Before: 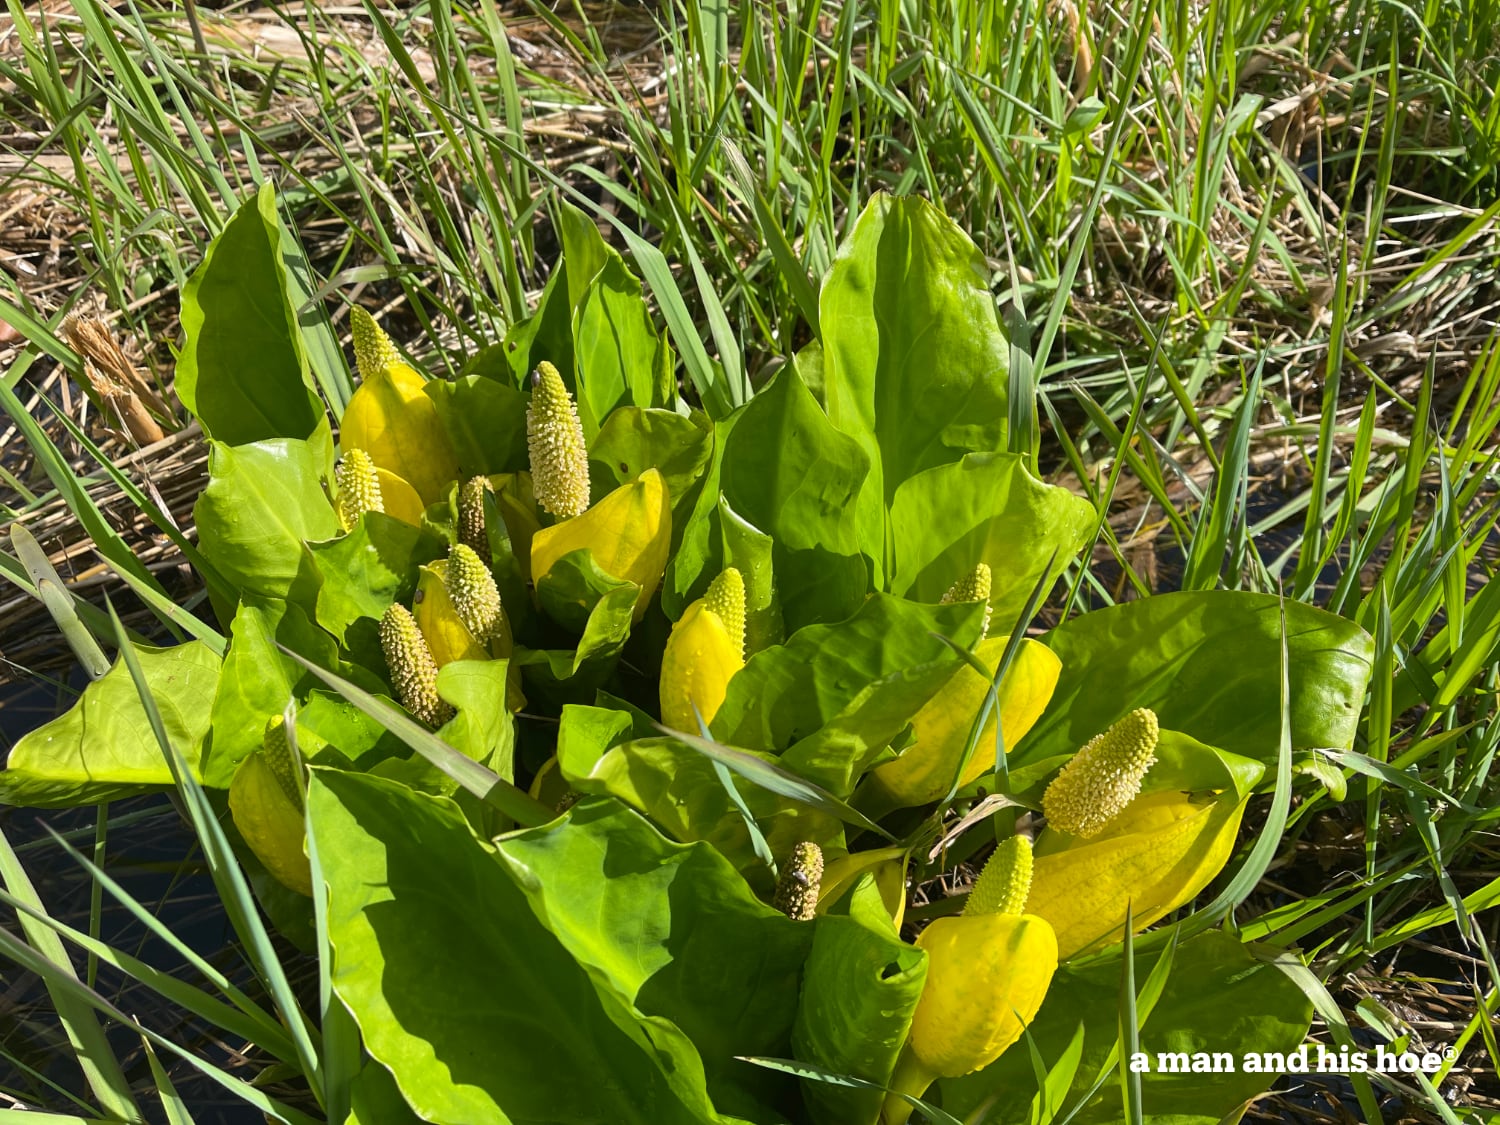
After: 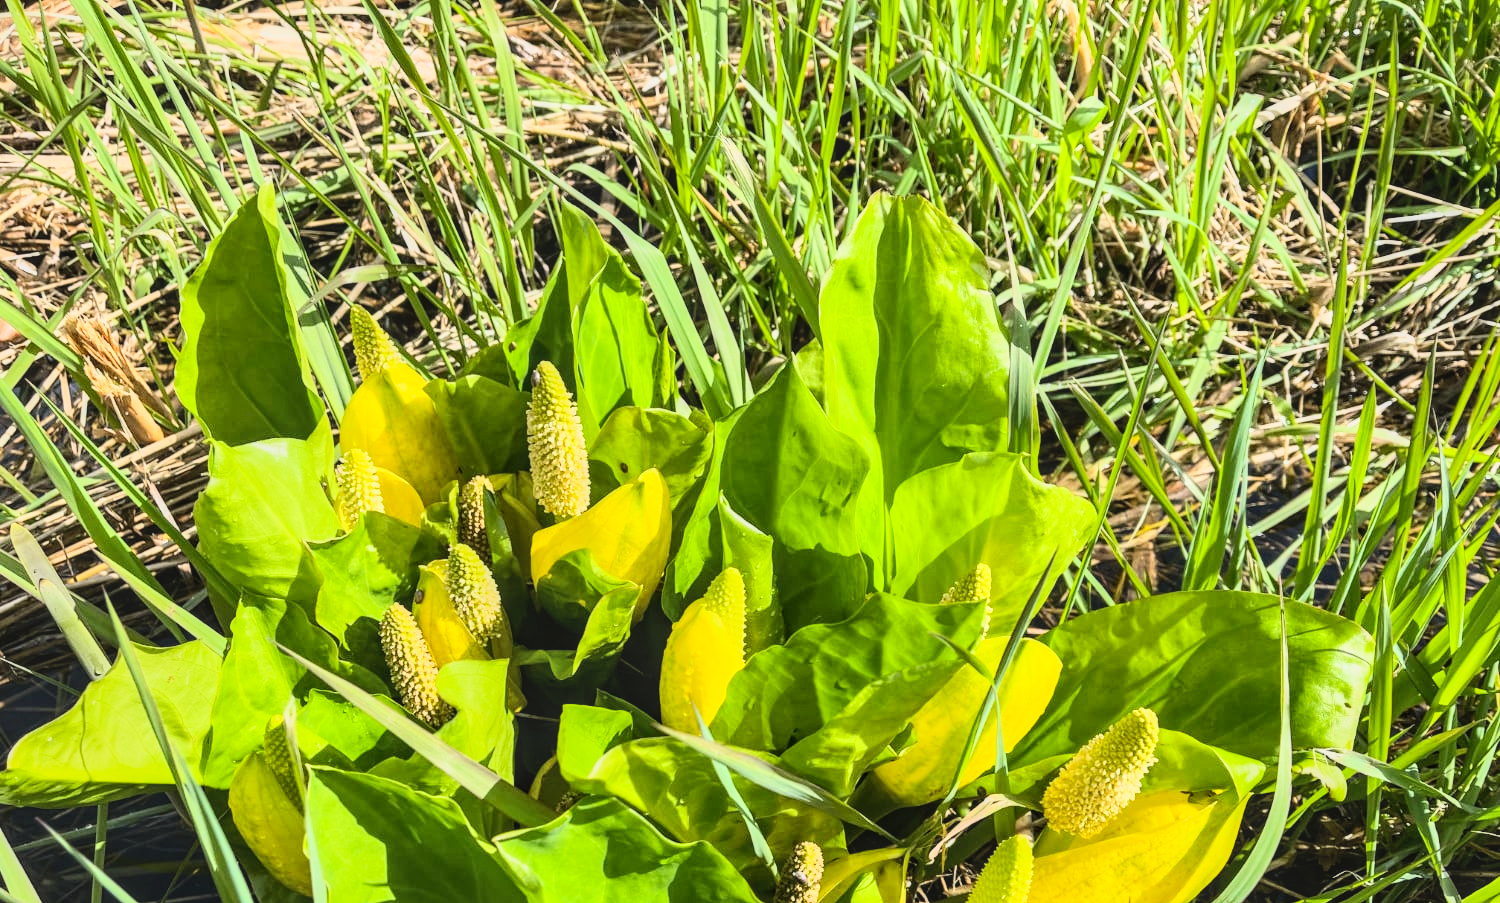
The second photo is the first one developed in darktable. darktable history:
contrast brightness saturation: contrast -0.119
base curve: curves: ch0 [(0, 0) (0.007, 0.004) (0.027, 0.03) (0.046, 0.07) (0.207, 0.54) (0.442, 0.872) (0.673, 0.972) (1, 1)]
local contrast: detail 130%
crop: bottom 19.701%
